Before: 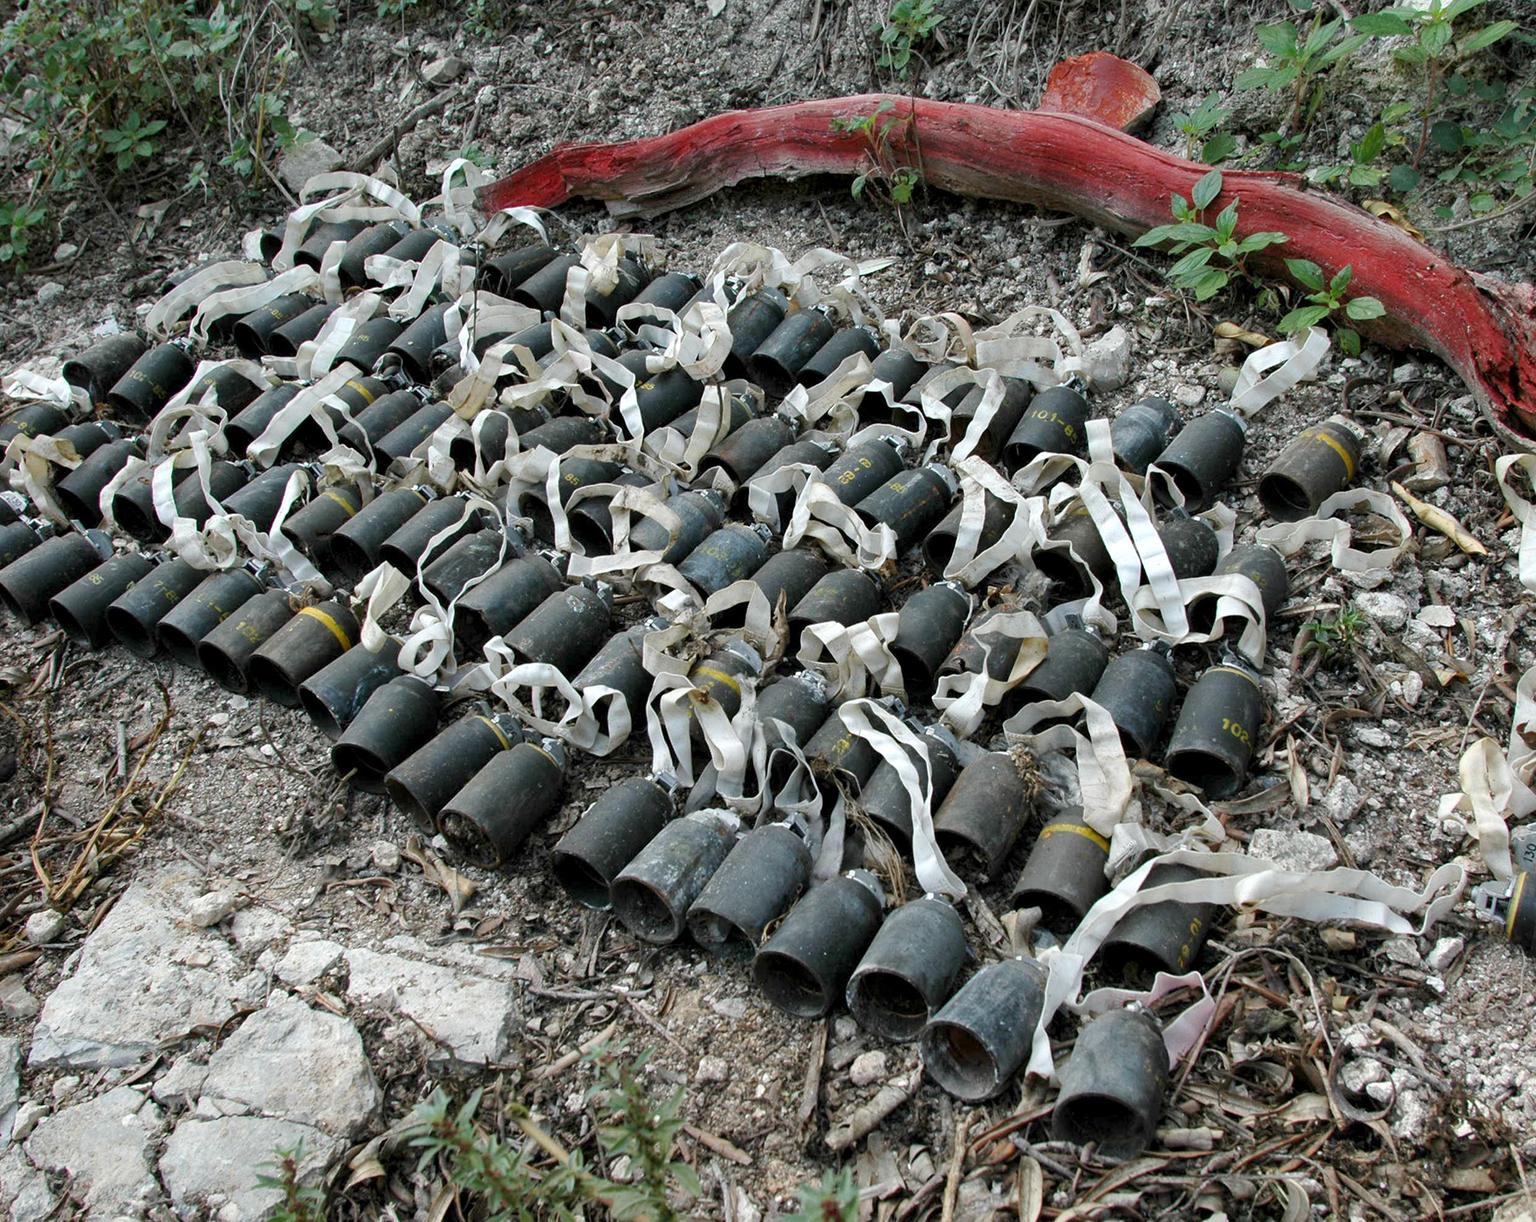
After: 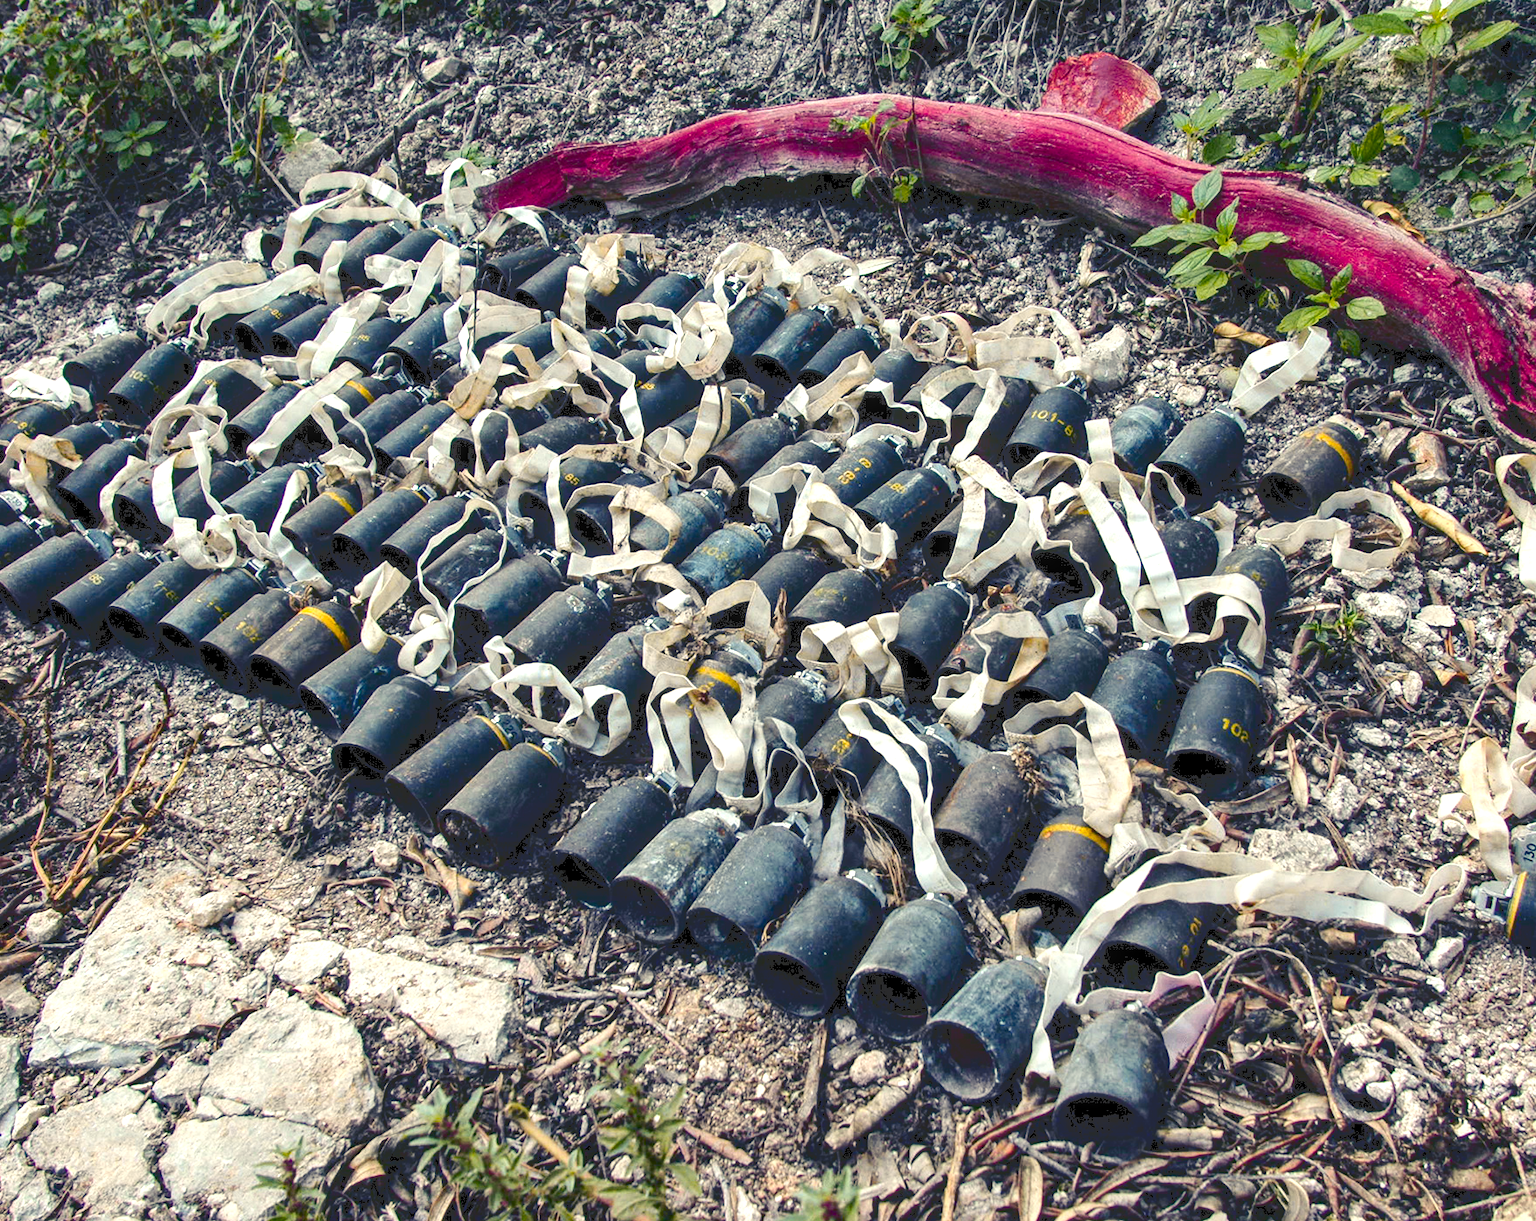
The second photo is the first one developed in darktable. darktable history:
color balance rgb: shadows lift › luminance -28.866%, shadows lift › chroma 14.992%, shadows lift › hue 267.23°, highlights gain › chroma 2.981%, highlights gain › hue 76.58°, perceptual saturation grading › global saturation 29.732%, hue shift -13.13°
local contrast: on, module defaults
exposure: exposure 0.521 EV, compensate highlight preservation false
tone curve: curves: ch0 [(0, 0) (0.003, 0.161) (0.011, 0.161) (0.025, 0.161) (0.044, 0.161) (0.069, 0.161) (0.1, 0.161) (0.136, 0.163) (0.177, 0.179) (0.224, 0.207) (0.277, 0.243) (0.335, 0.292) (0.399, 0.361) (0.468, 0.452) (0.543, 0.547) (0.623, 0.638) (0.709, 0.731) (0.801, 0.826) (0.898, 0.911) (1, 1)], color space Lab, independent channels, preserve colors none
